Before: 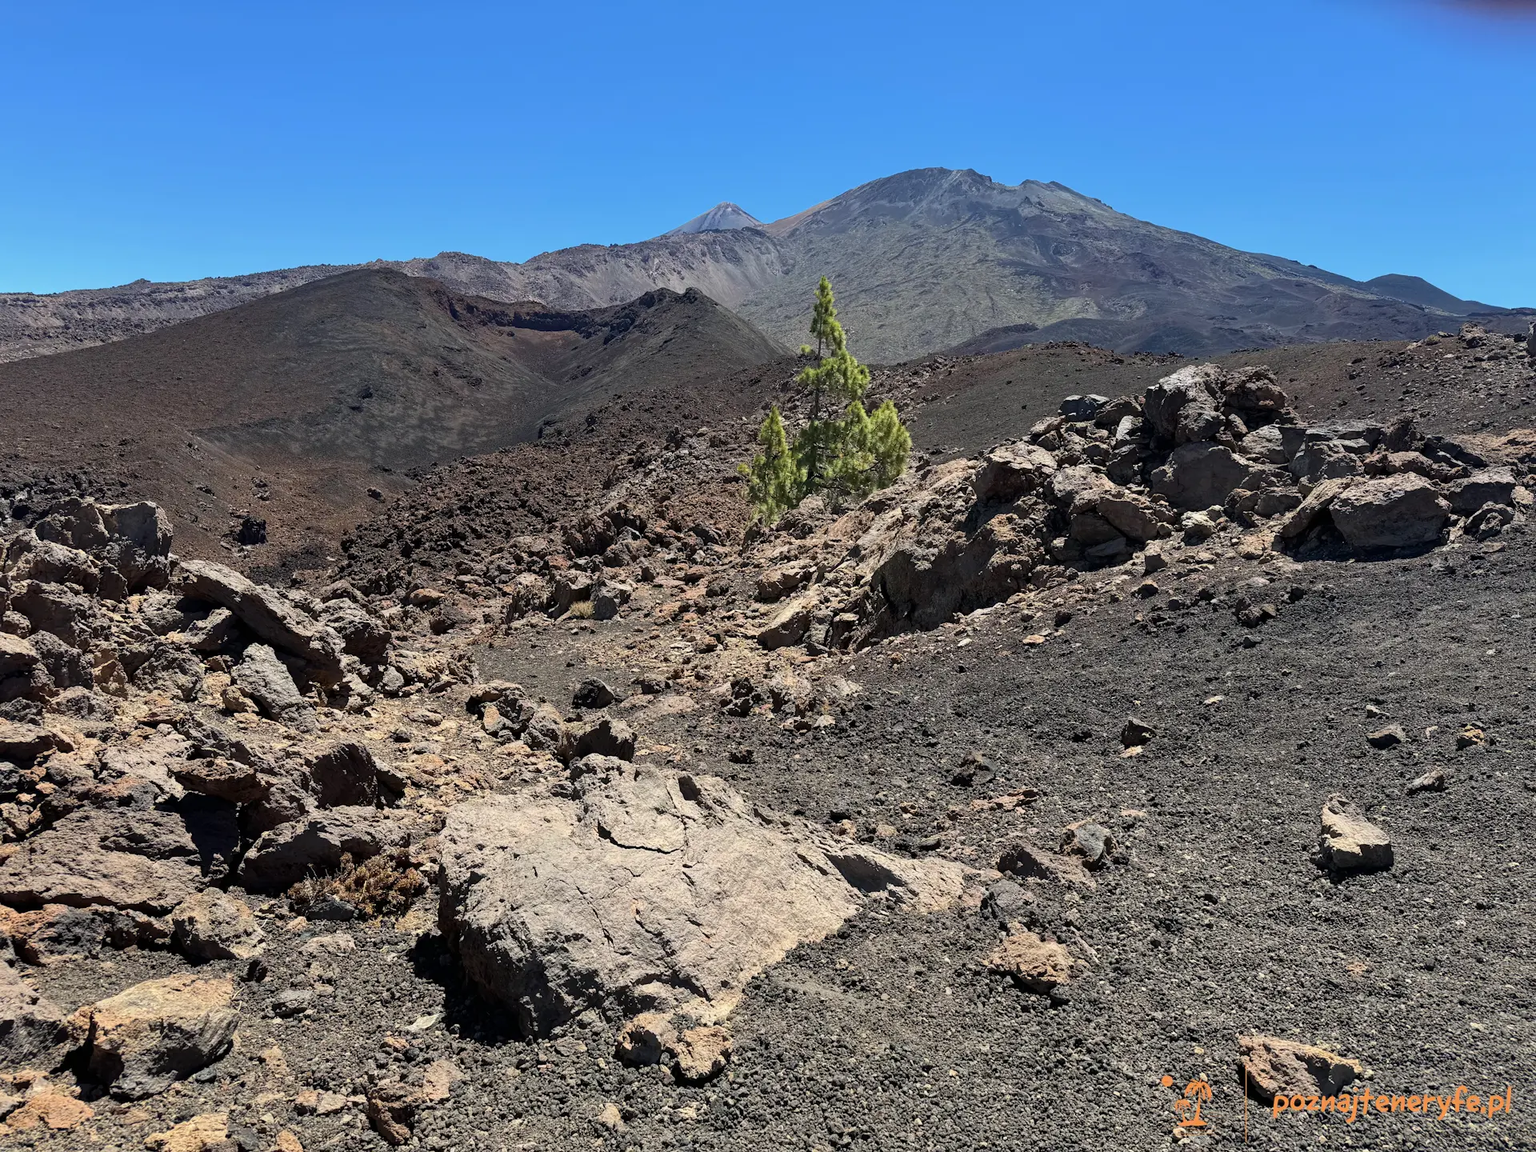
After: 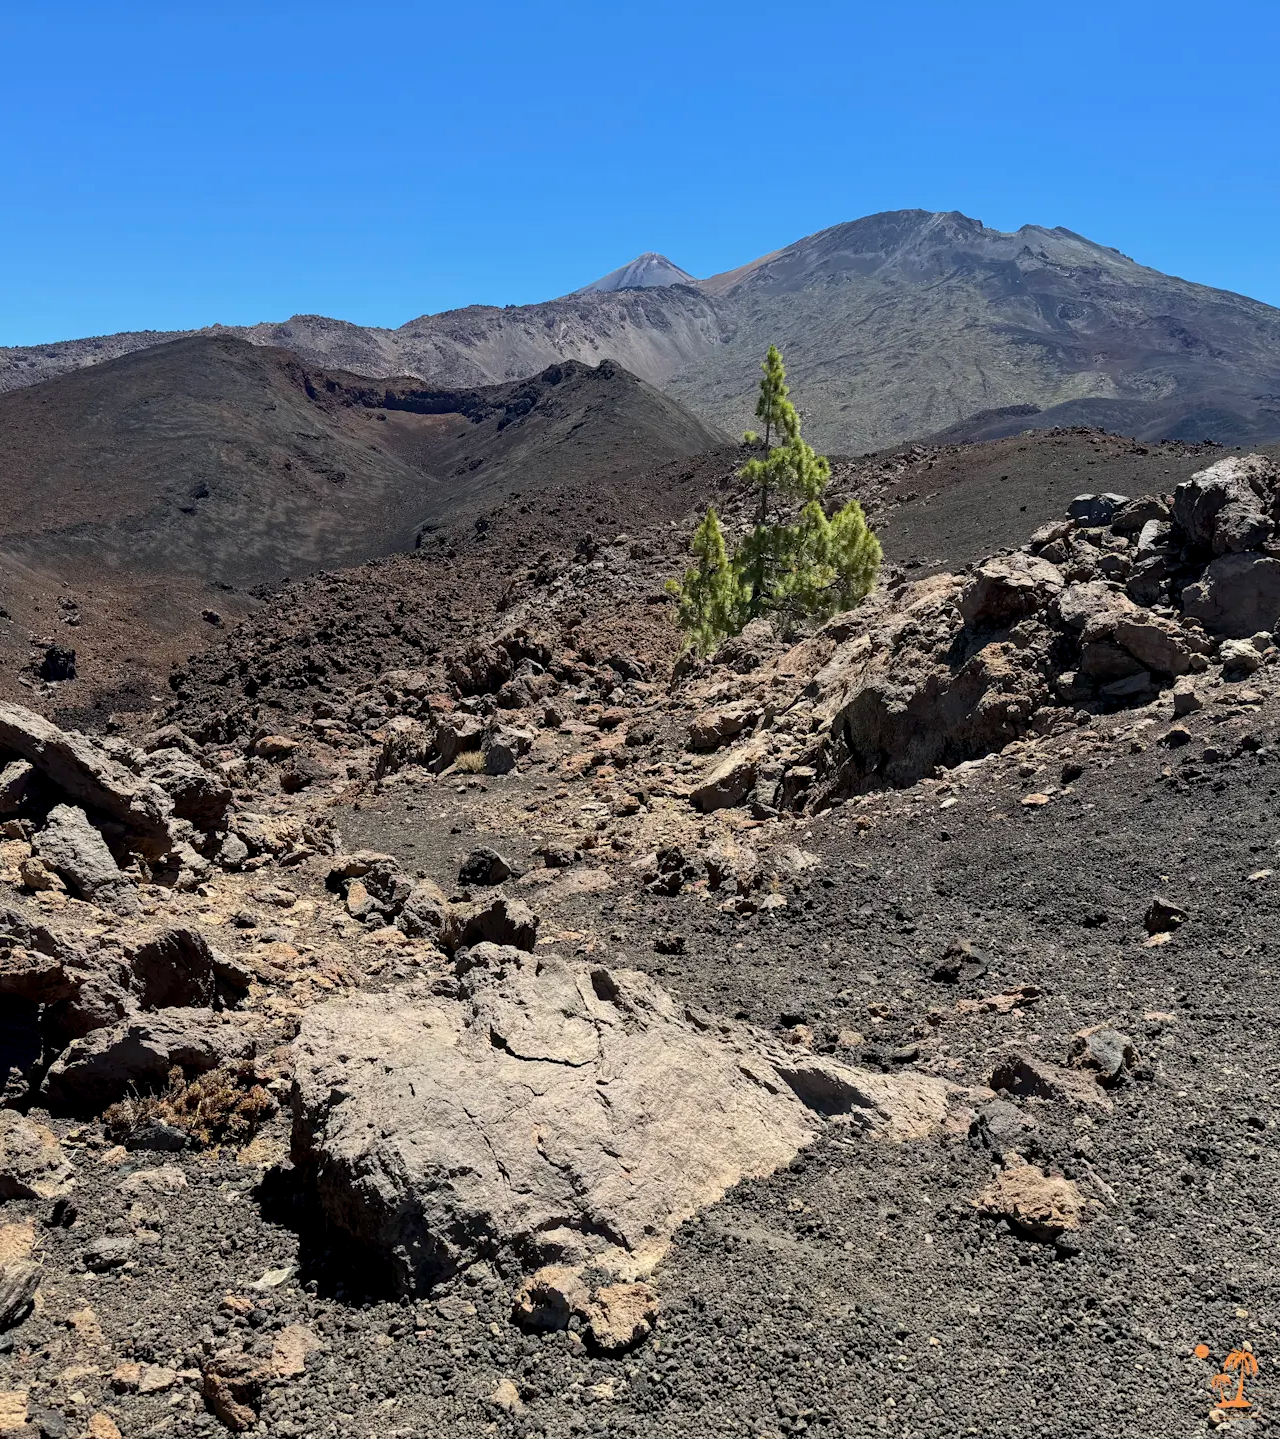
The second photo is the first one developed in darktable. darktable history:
crop and rotate: left 13.397%, right 19.891%
